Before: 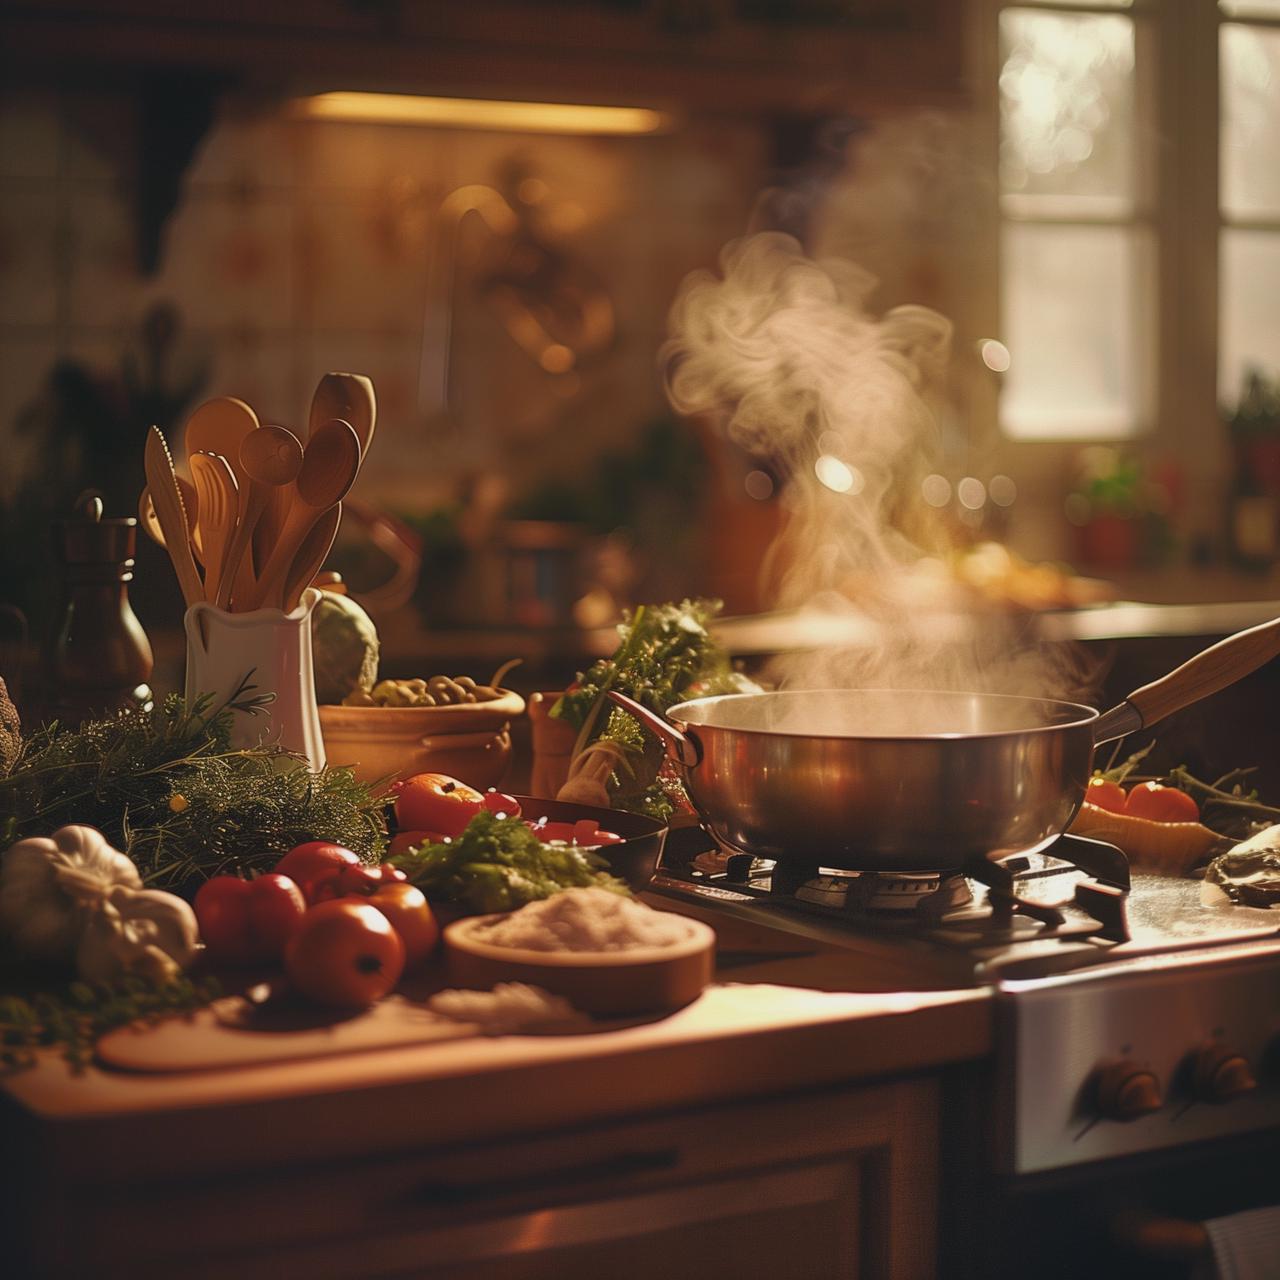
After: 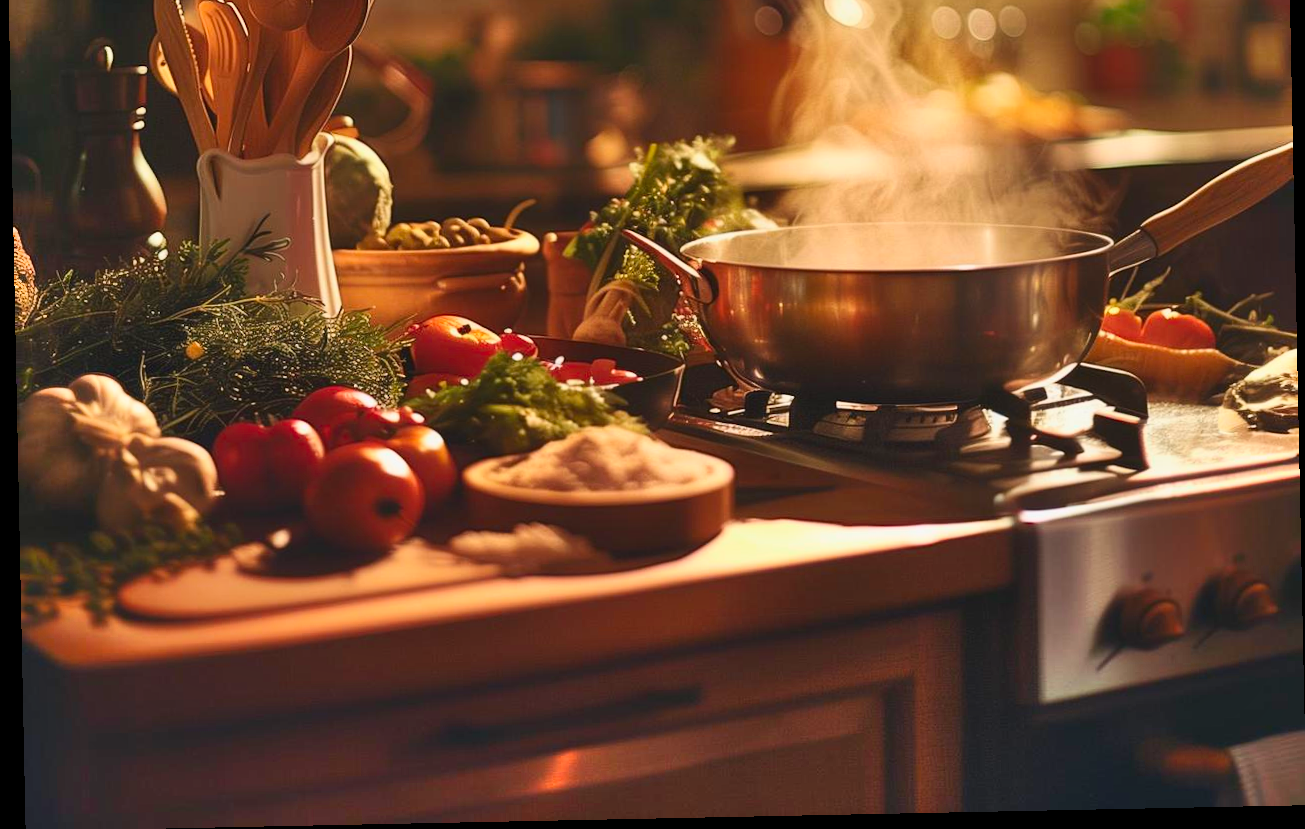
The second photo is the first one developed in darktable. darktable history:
contrast brightness saturation: contrast 0.23, brightness 0.1, saturation 0.29
shadows and highlights: soften with gaussian
crop and rotate: top 36.435%
rotate and perspective: rotation -1.17°, automatic cropping off
